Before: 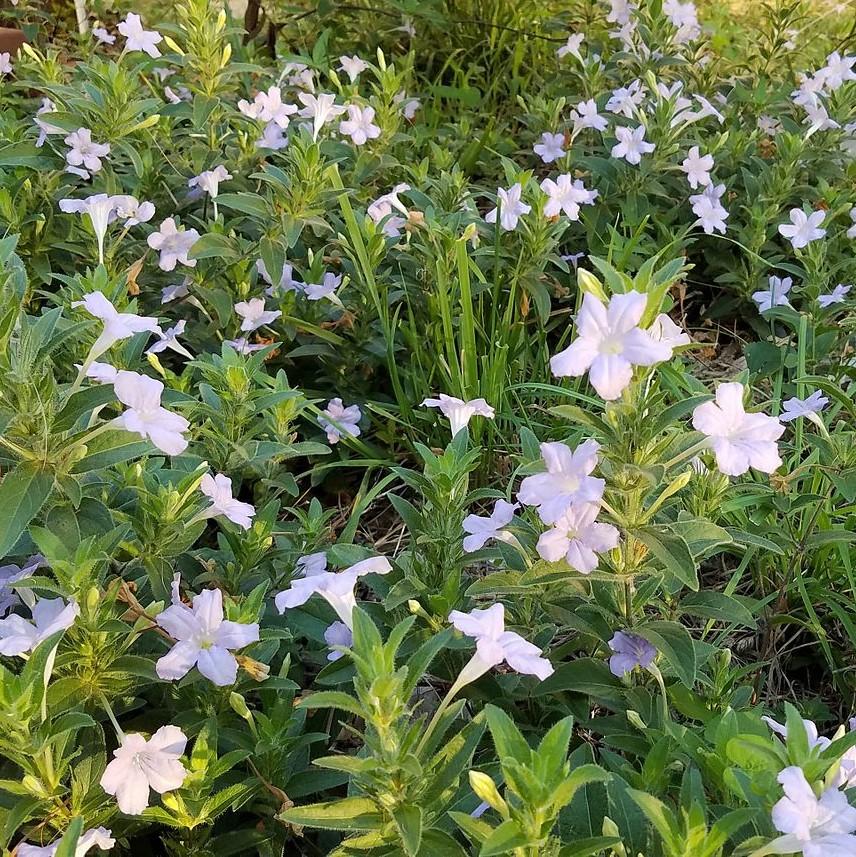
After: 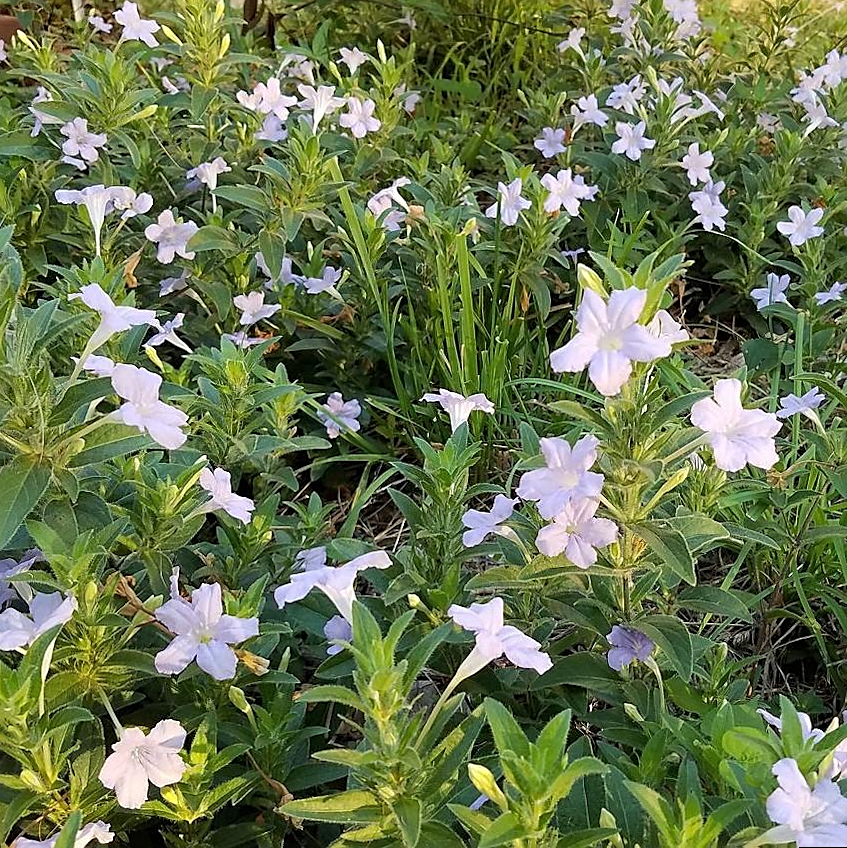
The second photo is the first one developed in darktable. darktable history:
rotate and perspective: rotation 0.174°, lens shift (vertical) 0.013, lens shift (horizontal) 0.019, shear 0.001, automatic cropping original format, crop left 0.007, crop right 0.991, crop top 0.016, crop bottom 0.997
sharpen: on, module defaults
